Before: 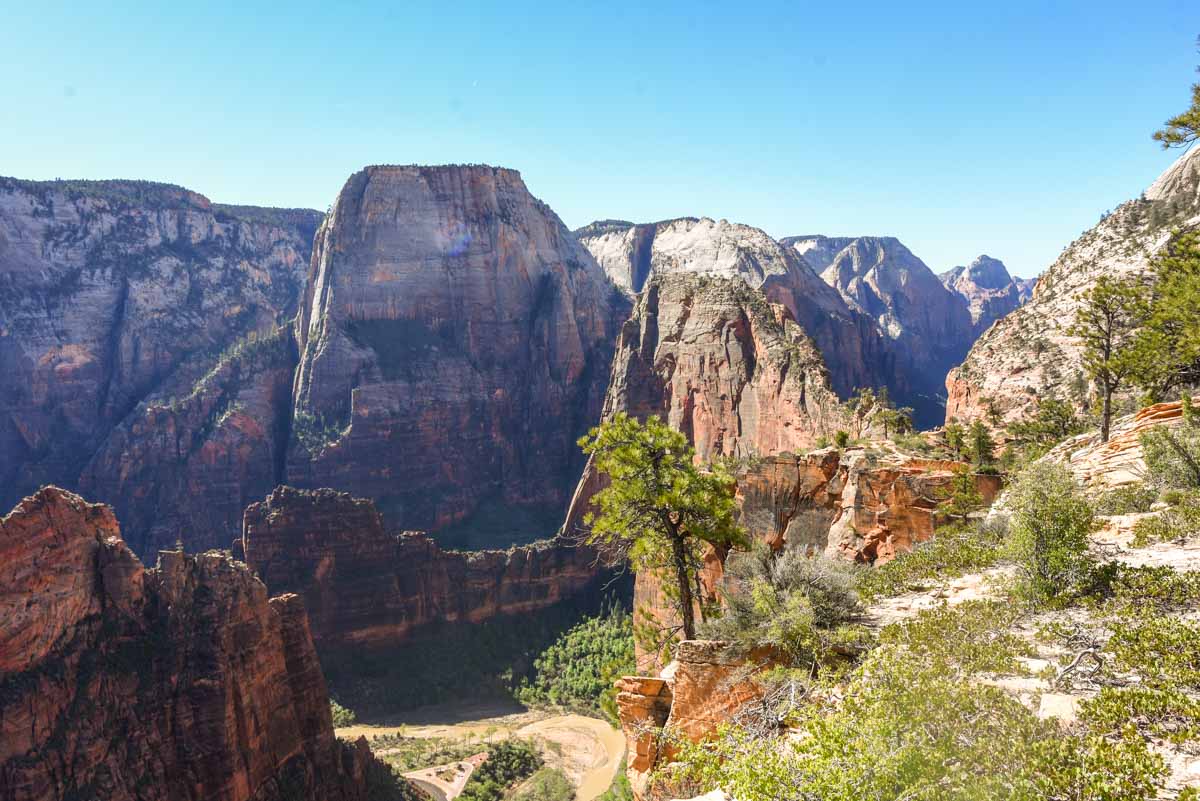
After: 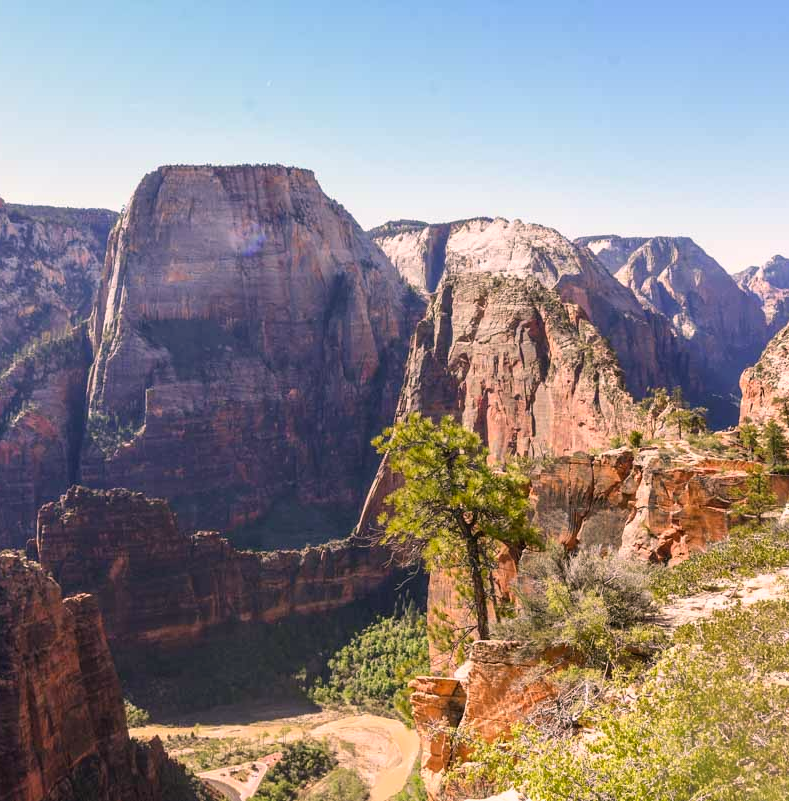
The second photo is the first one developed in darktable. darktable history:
crop: left 17.235%, right 16.943%
color correction: highlights a* 12.36, highlights b* 5.56
